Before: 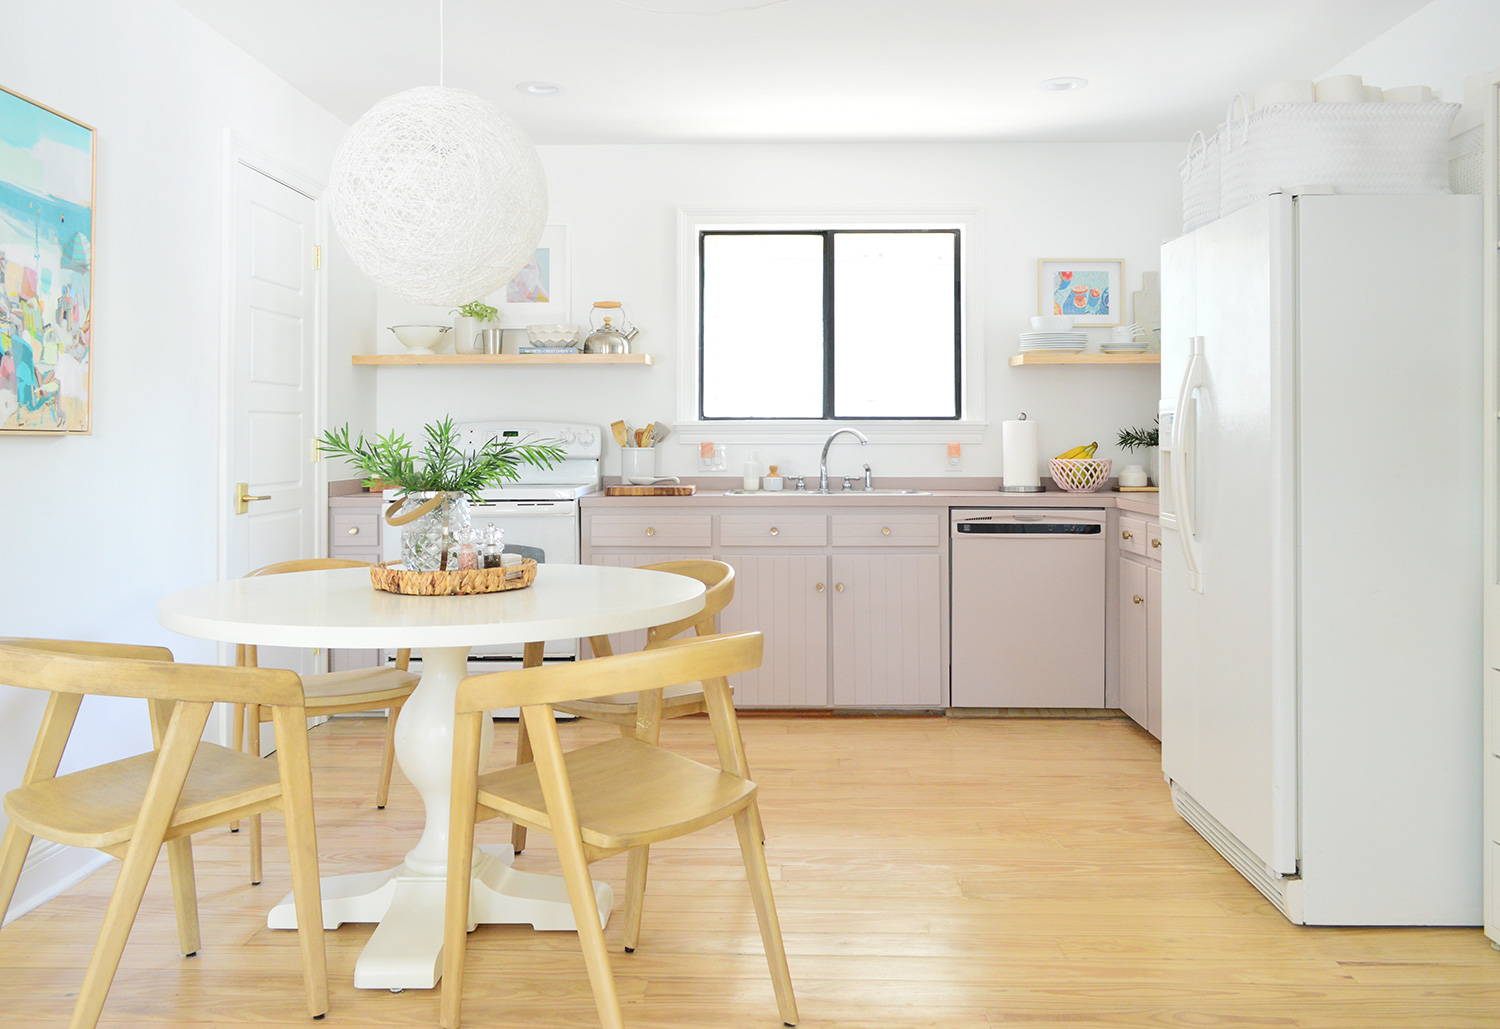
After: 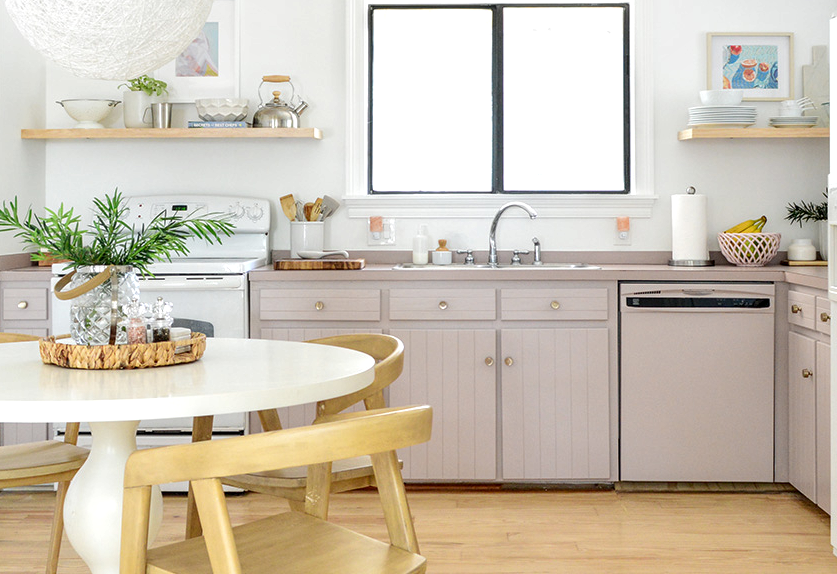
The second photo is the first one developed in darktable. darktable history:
crop and rotate: left 22.13%, top 22.054%, right 22.026%, bottom 22.102%
local contrast: detail 160%
